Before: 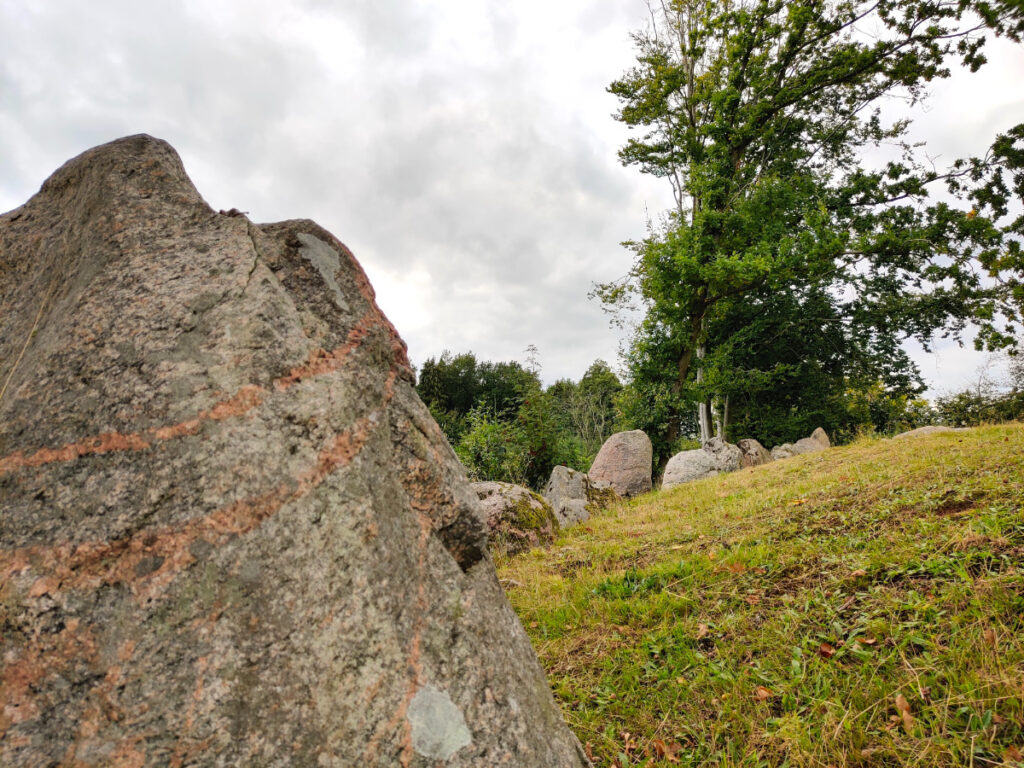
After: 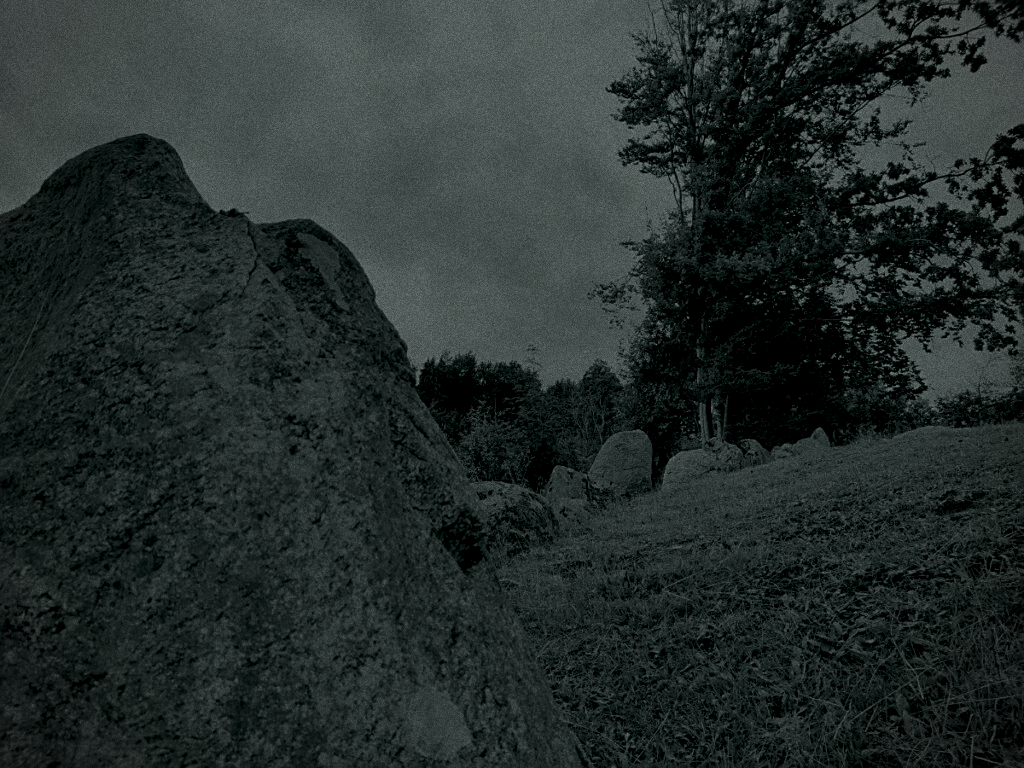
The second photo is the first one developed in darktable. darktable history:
vignetting: fall-off radius 60.92%
sharpen: on, module defaults
colorize: hue 90°, saturation 19%, lightness 1.59%, version 1
grain: coarseness 0.09 ISO, strength 40%
white balance: red 0.976, blue 1.04
